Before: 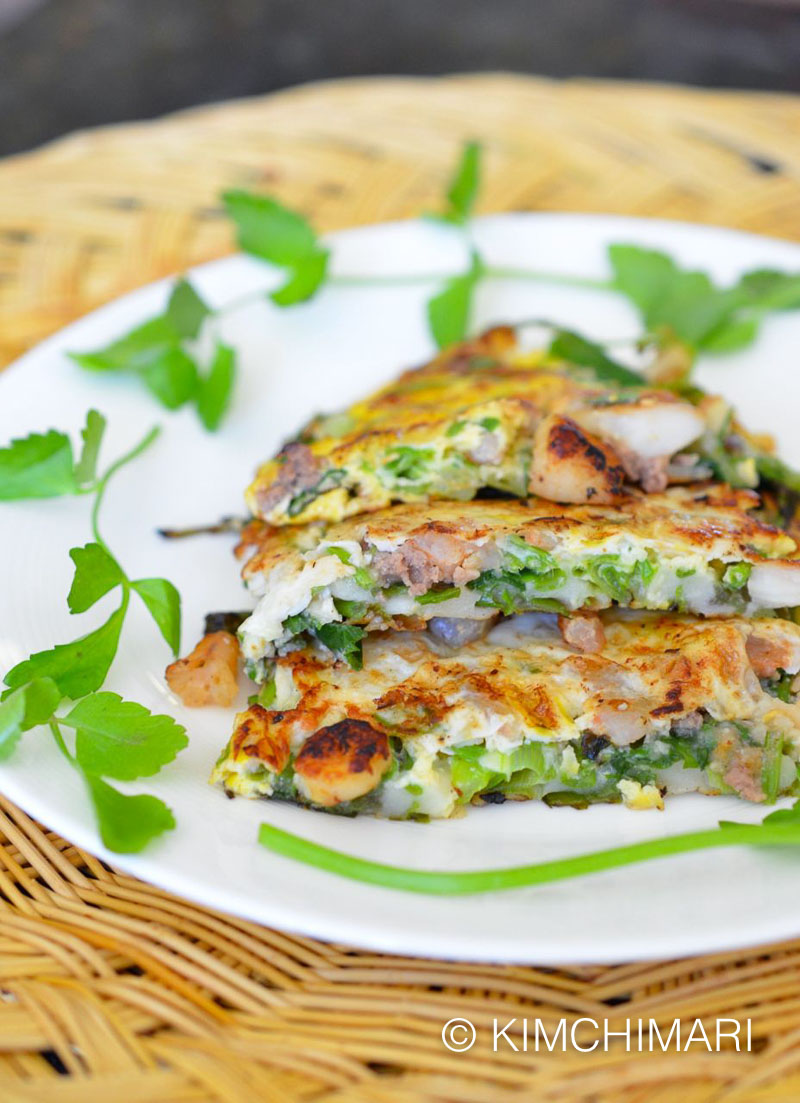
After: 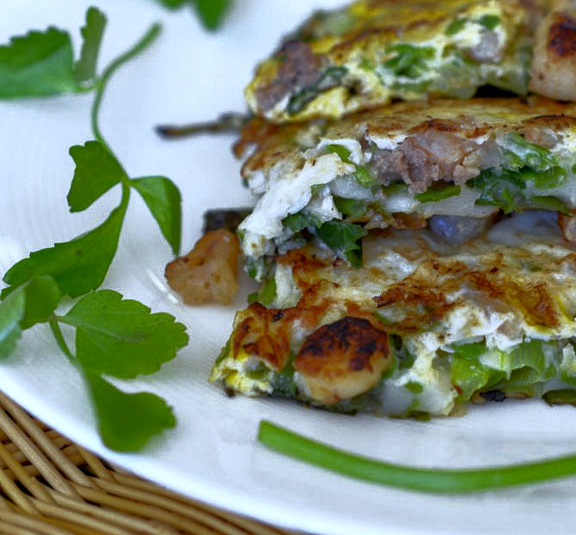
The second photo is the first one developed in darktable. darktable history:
crop: top 36.498%, right 27.964%, bottom 14.995%
local contrast: on, module defaults
base curve: curves: ch0 [(0, 0) (0.564, 0.291) (0.802, 0.731) (1, 1)]
white balance: red 0.924, blue 1.095
